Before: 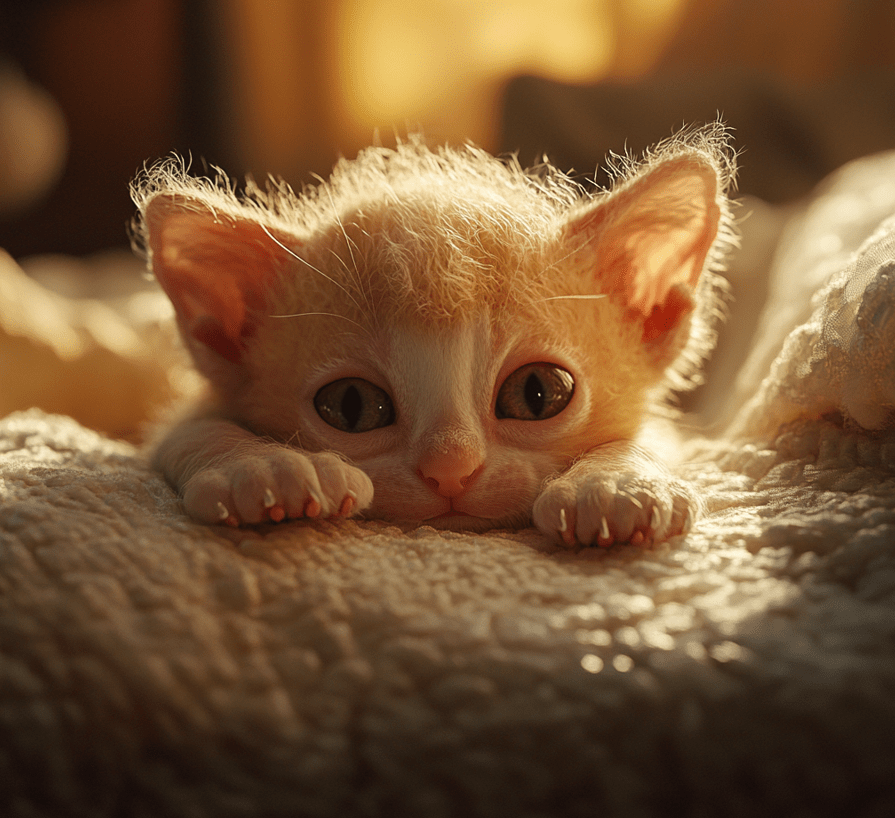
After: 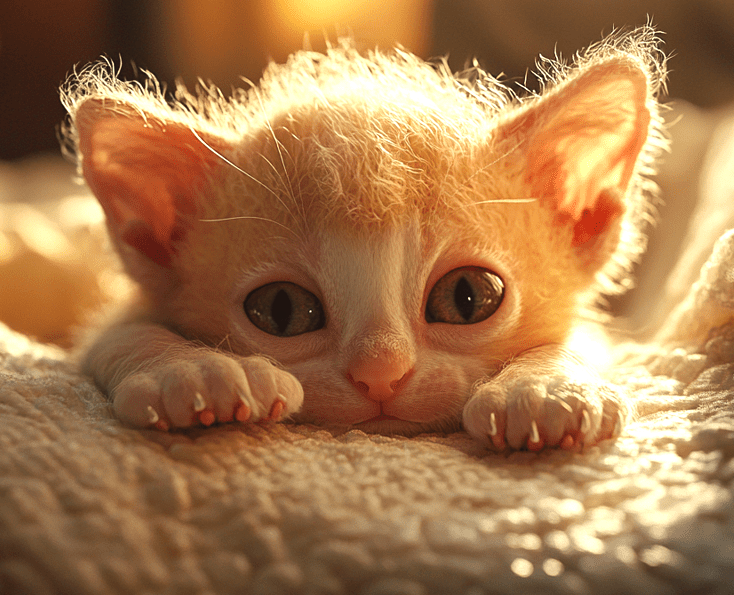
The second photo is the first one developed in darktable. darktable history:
tone equalizer: on, module defaults
crop: left 7.856%, top 11.836%, right 10.12%, bottom 15.387%
exposure: black level correction 0, exposure 0.7 EV, compensate exposure bias true, compensate highlight preservation false
